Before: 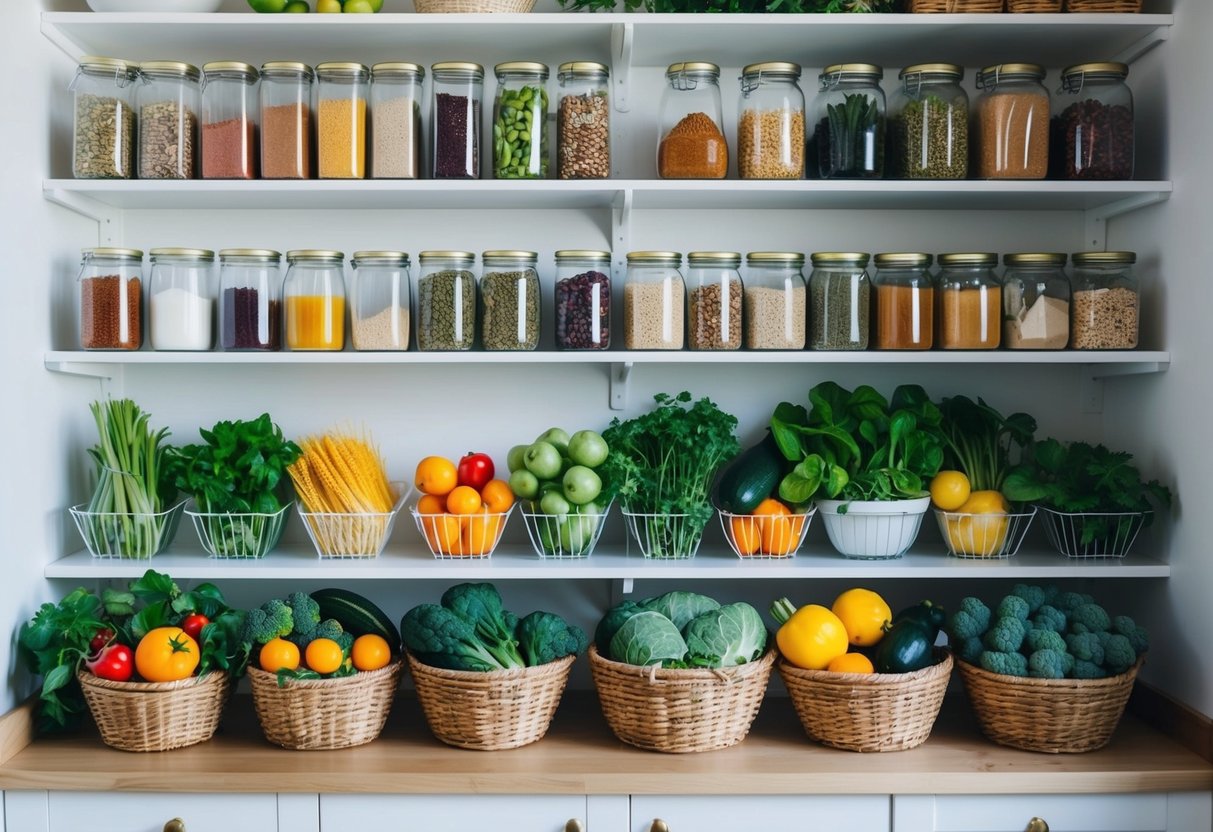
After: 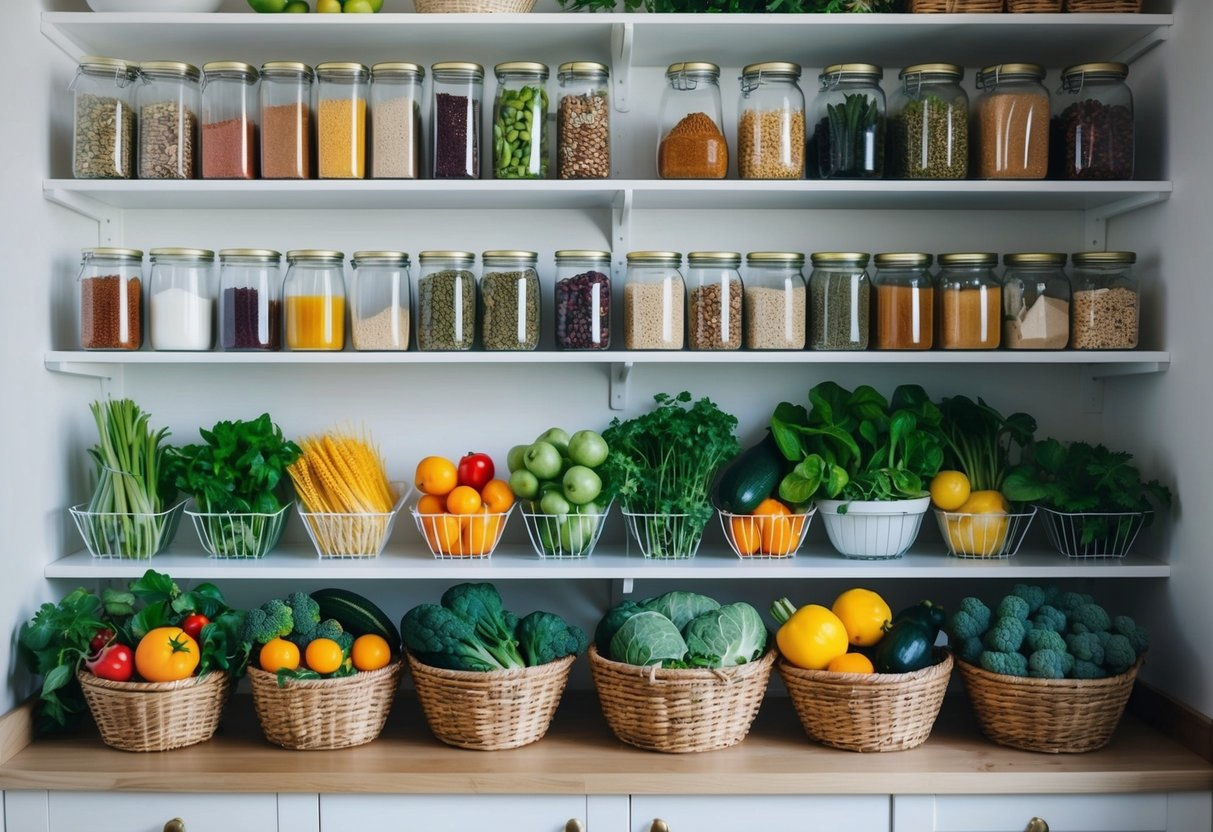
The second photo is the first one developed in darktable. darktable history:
base curve: curves: ch0 [(0, 0) (0.303, 0.277) (1, 1)]
vignetting: fall-off radius 81.94%
